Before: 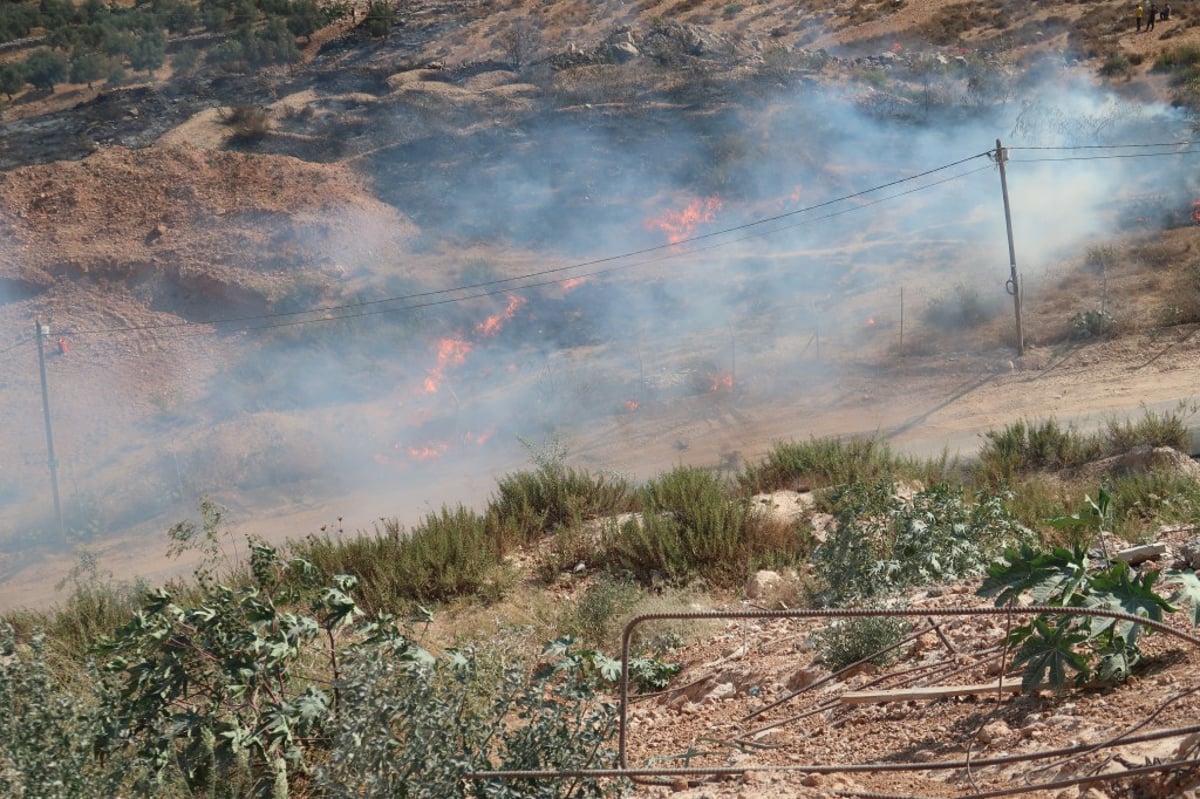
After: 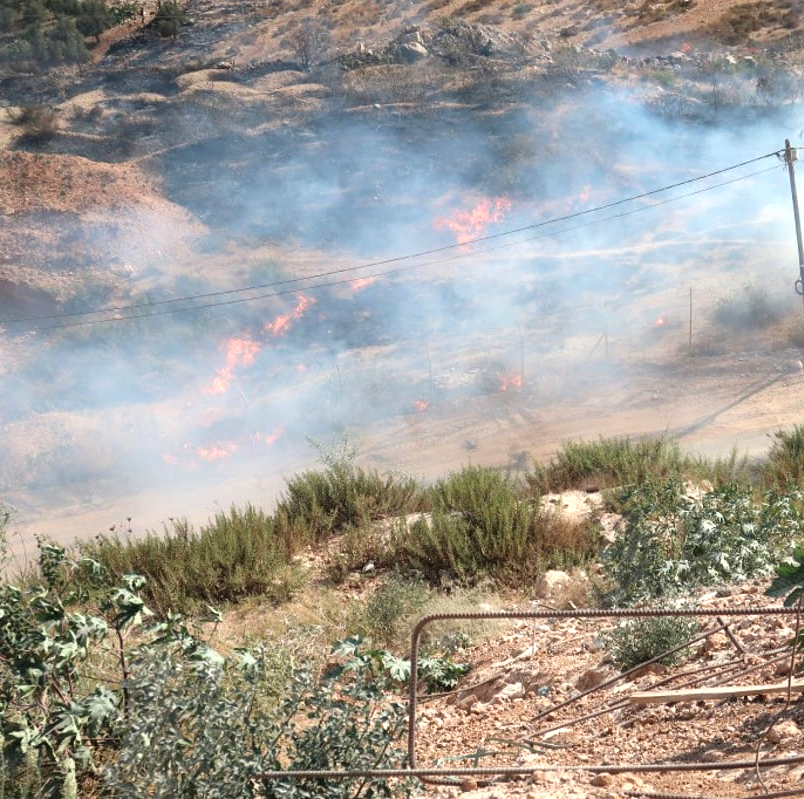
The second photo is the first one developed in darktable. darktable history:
tone equalizer: -8 EV -0.778 EV, -7 EV -0.715 EV, -6 EV -0.569 EV, -5 EV -0.401 EV, -3 EV 0.394 EV, -2 EV 0.6 EV, -1 EV 0.681 EV, +0 EV 0.731 EV
crop and rotate: left 17.623%, right 15.373%
